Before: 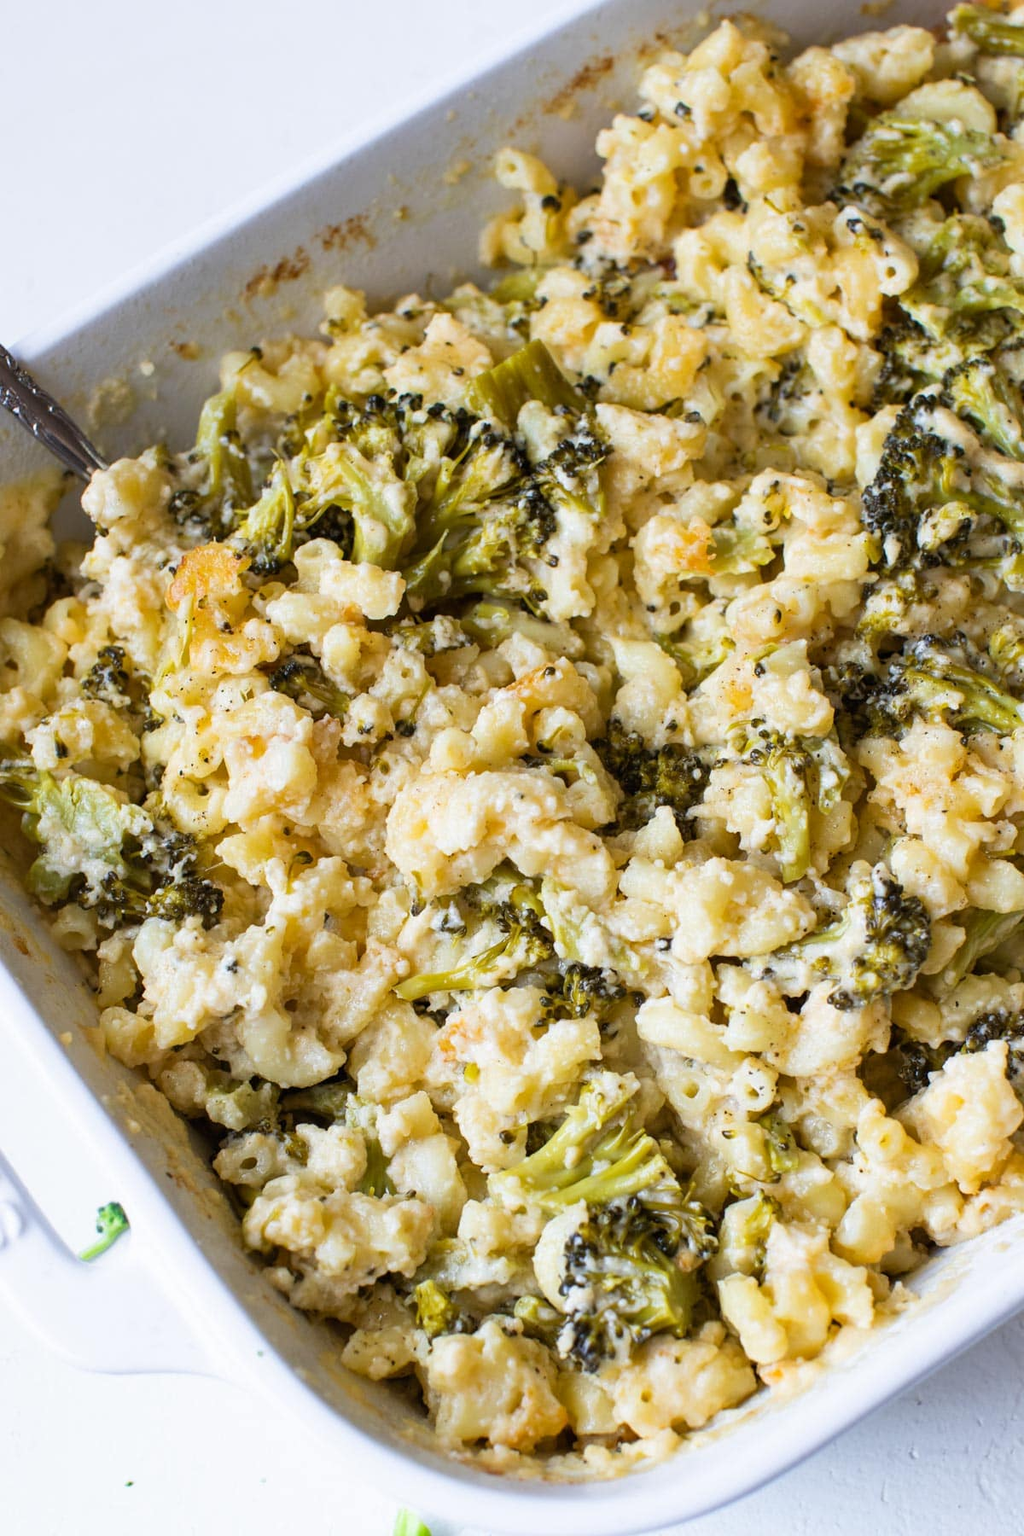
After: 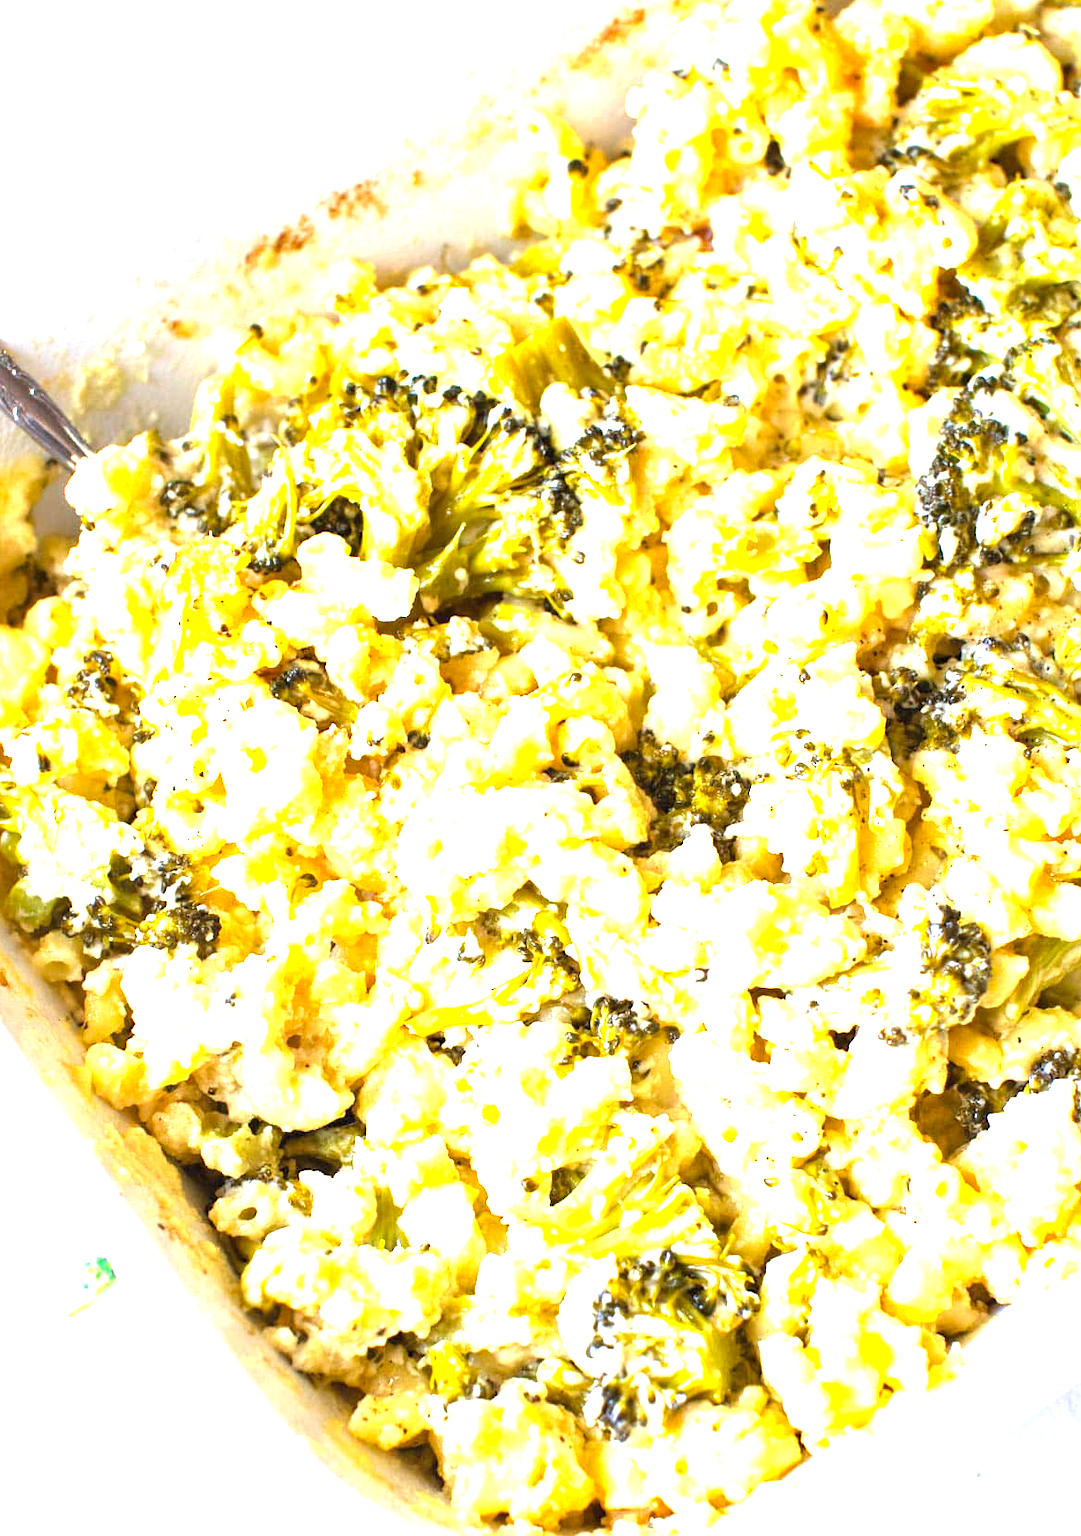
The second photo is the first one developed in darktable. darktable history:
exposure: black level correction 0, exposure 2.149 EV, compensate exposure bias true, compensate highlight preservation false
crop: left 2.103%, top 3.263%, right 0.949%, bottom 4.939%
contrast brightness saturation: saturation 0.179
